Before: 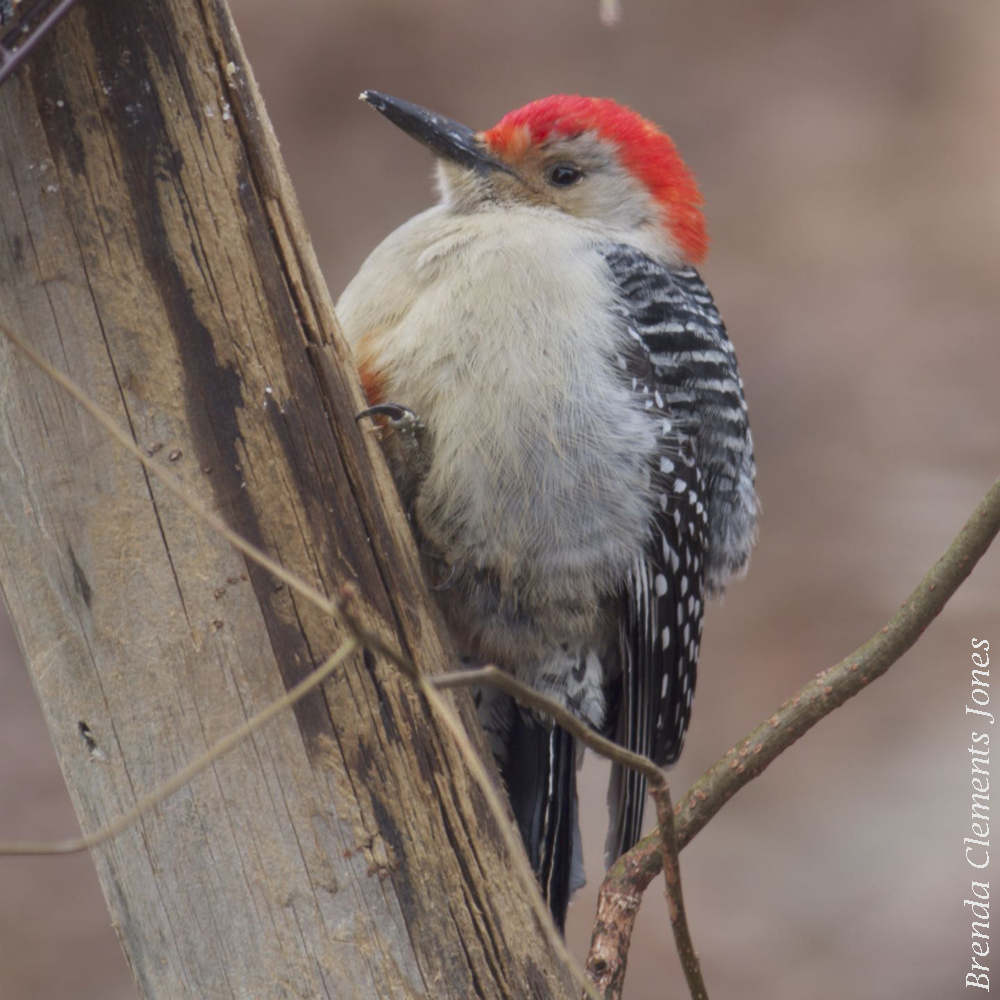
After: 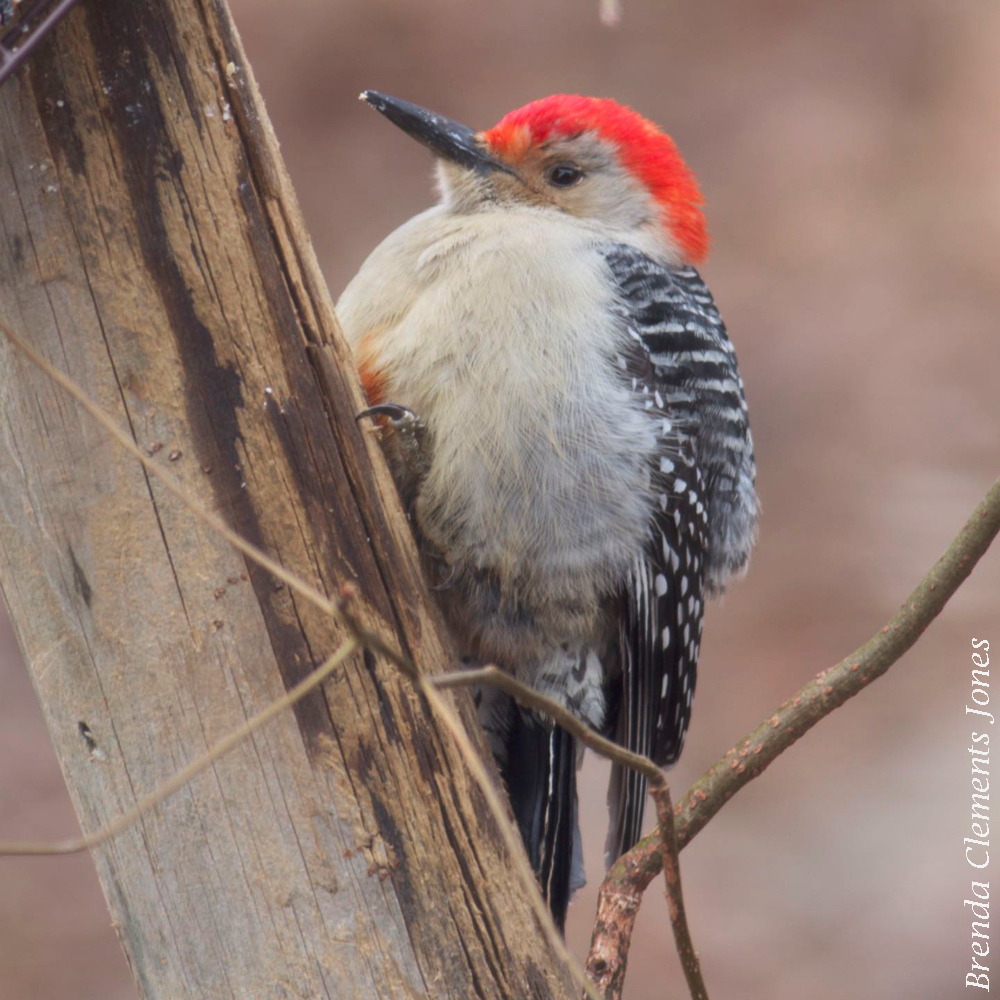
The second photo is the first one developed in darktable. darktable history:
color balance rgb: white fulcrum 0.089 EV, perceptual saturation grading › global saturation 0.442%, perceptual brilliance grading › highlights 9.667%, perceptual brilliance grading › mid-tones 4.94%, global vibrance 16.733%, saturation formula JzAzBz (2021)
haze removal: strength -0.092, compatibility mode true, adaptive false
